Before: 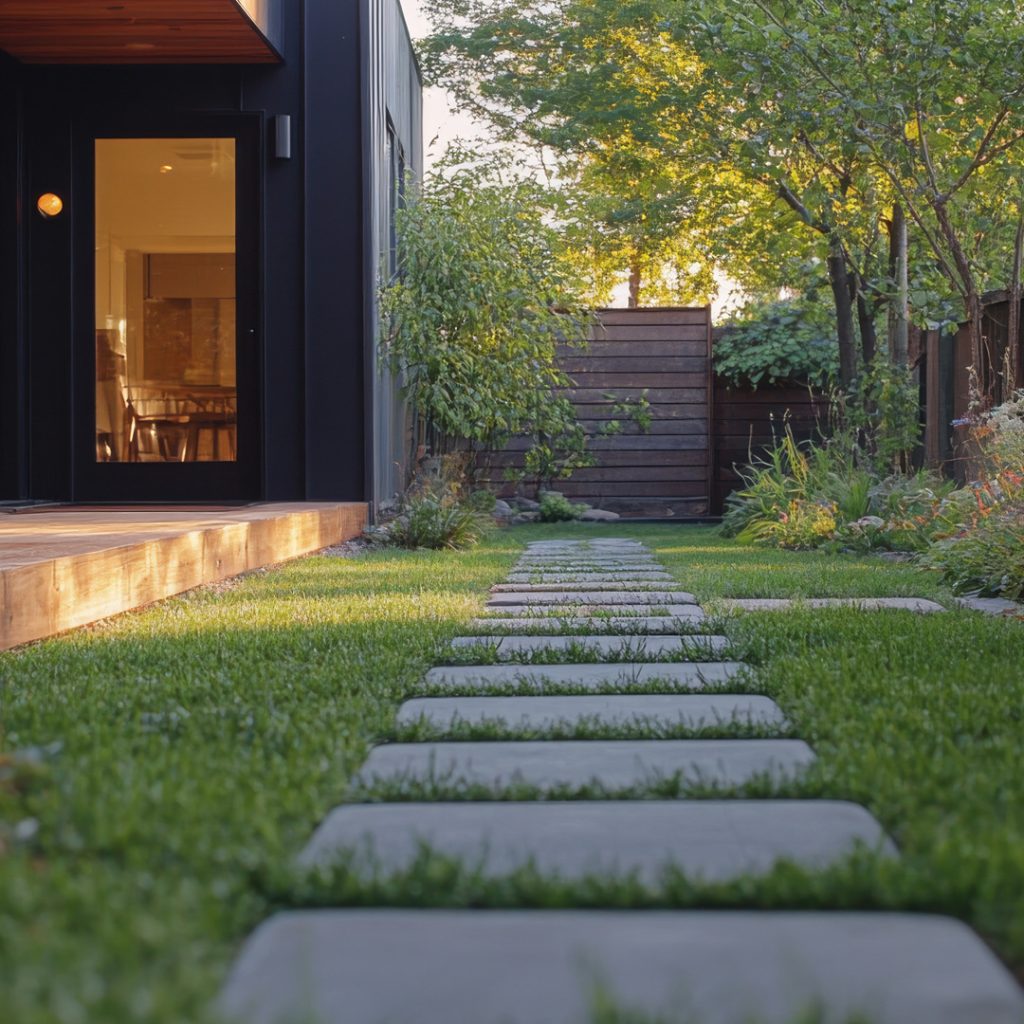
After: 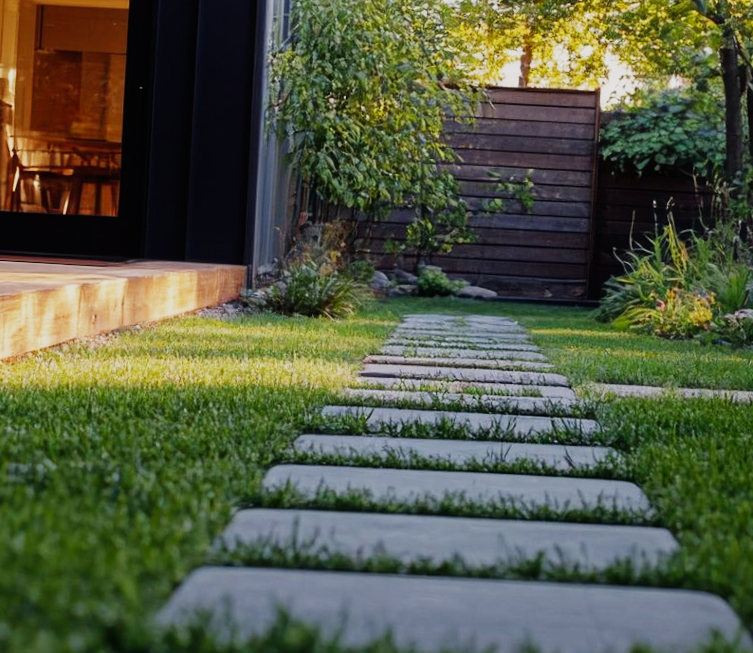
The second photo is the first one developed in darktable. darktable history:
crop and rotate: angle -3.37°, left 9.79%, top 20.73%, right 12.42%, bottom 11.82%
sigmoid: contrast 1.81, skew -0.21, preserve hue 0%, red attenuation 0.1, red rotation 0.035, green attenuation 0.1, green rotation -0.017, blue attenuation 0.15, blue rotation -0.052, base primaries Rec2020
